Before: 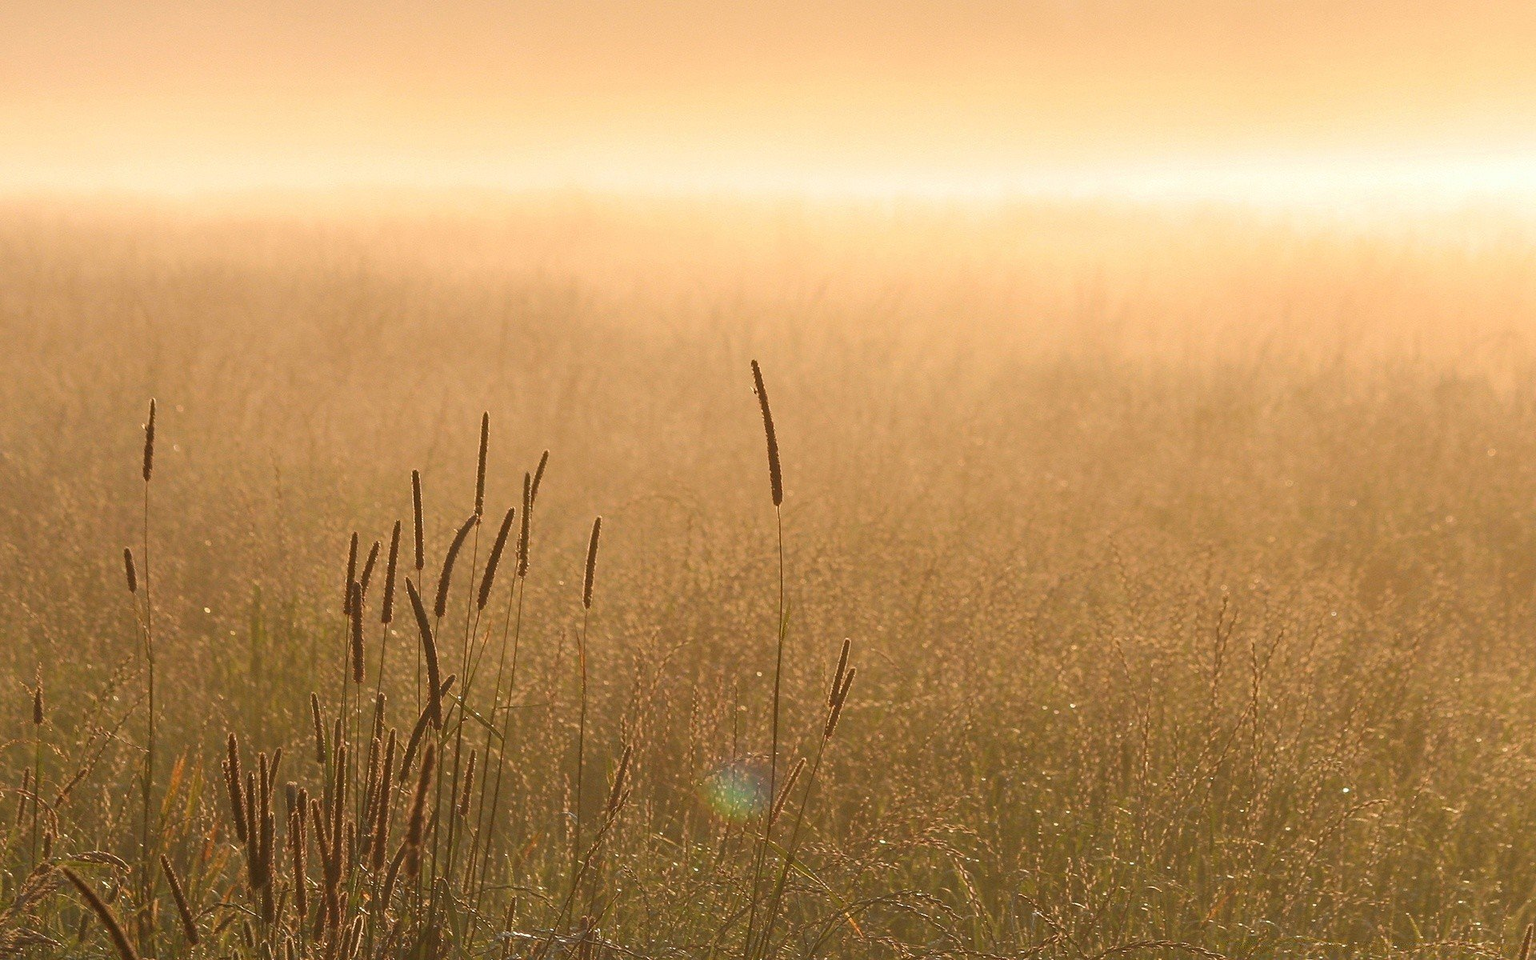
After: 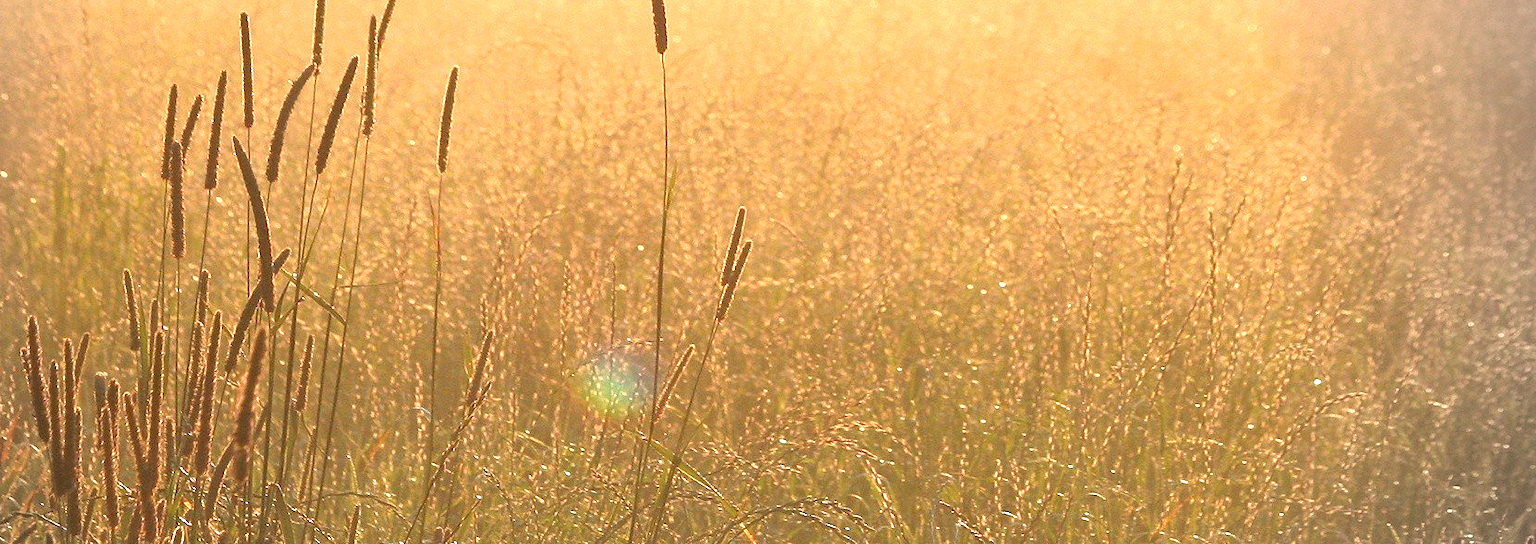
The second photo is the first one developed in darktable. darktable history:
crop and rotate: left 13.308%, top 47.856%, bottom 2.909%
exposure: black level correction 0, exposure 1.199 EV, compensate exposure bias true, compensate highlight preservation false
vignetting: brightness -0.621, saturation -0.683, center (-0.119, -0.002)
